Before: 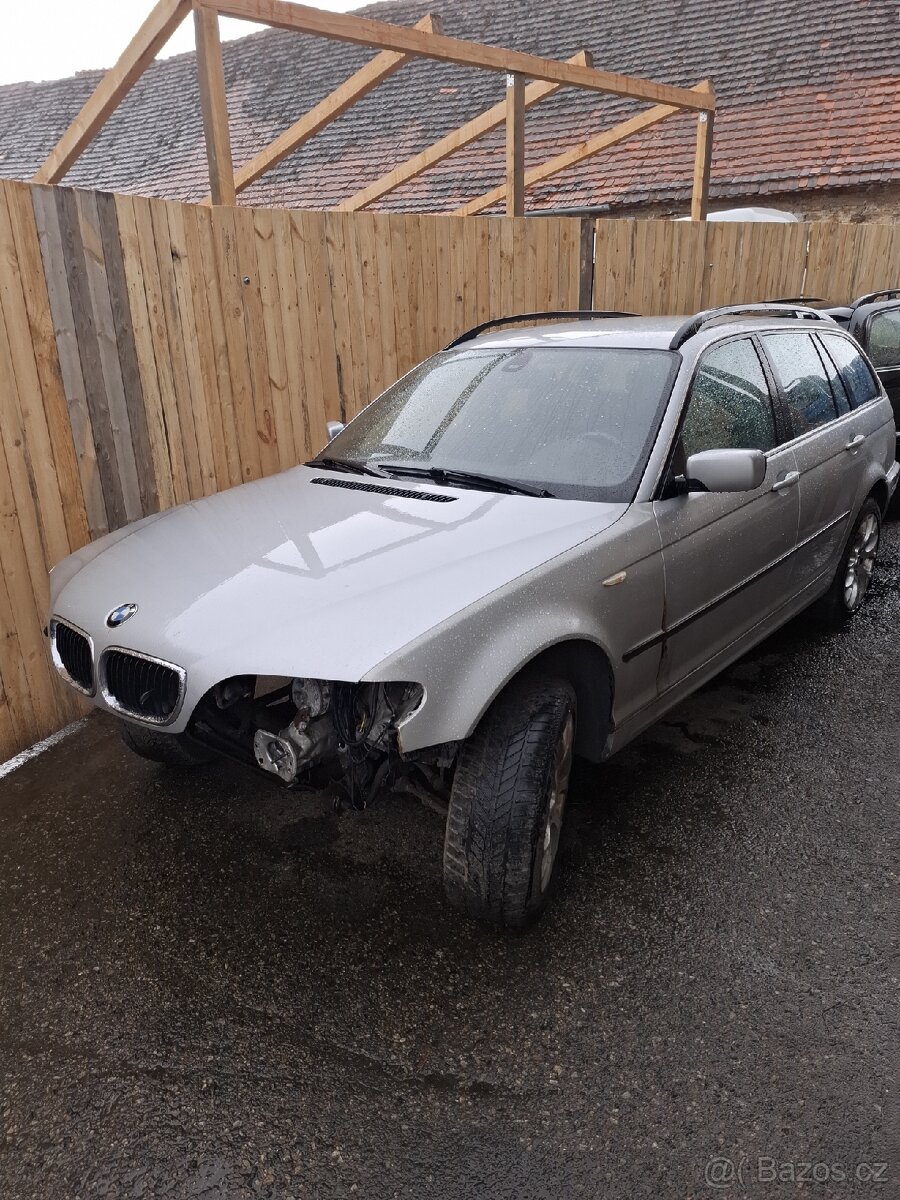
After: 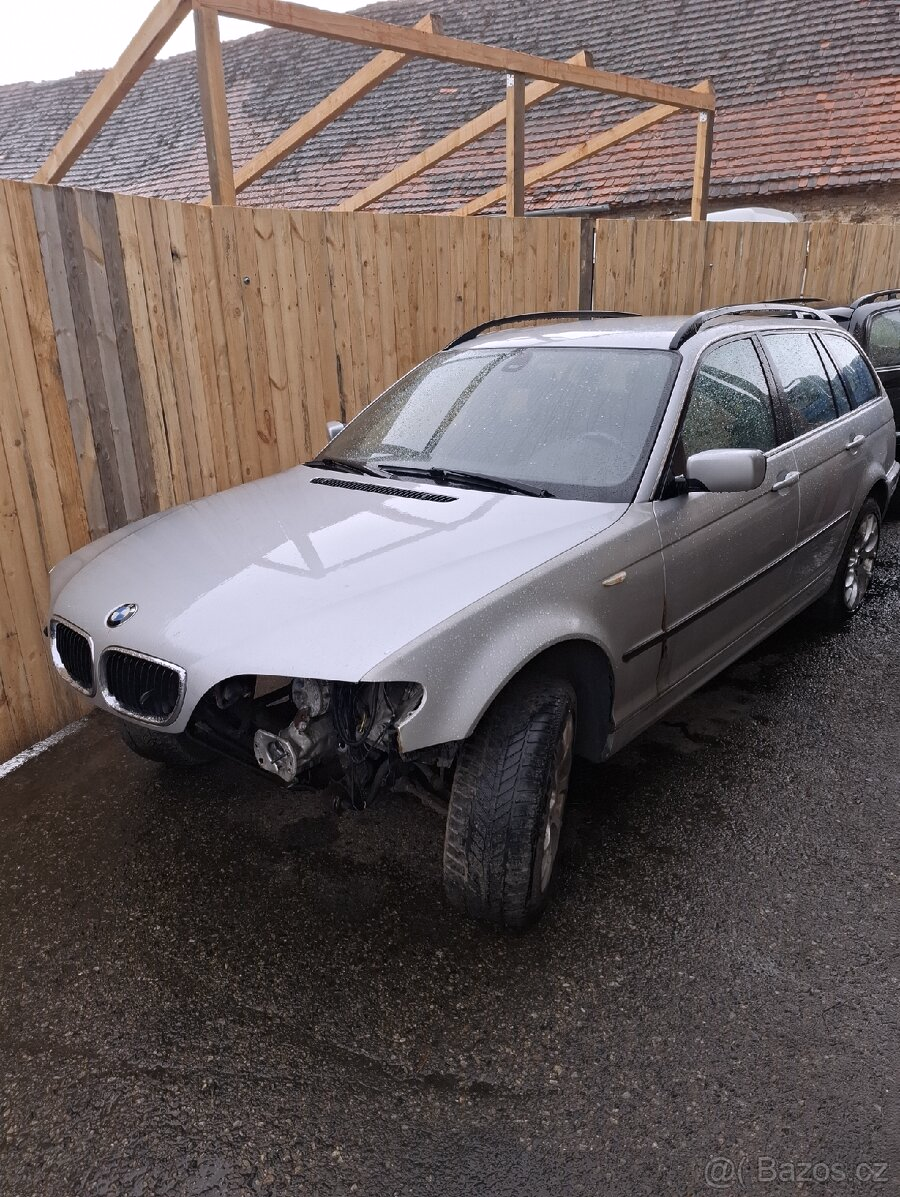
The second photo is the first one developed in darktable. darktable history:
white balance: red 1.009, blue 1.027
crop: top 0.05%, bottom 0.098%
